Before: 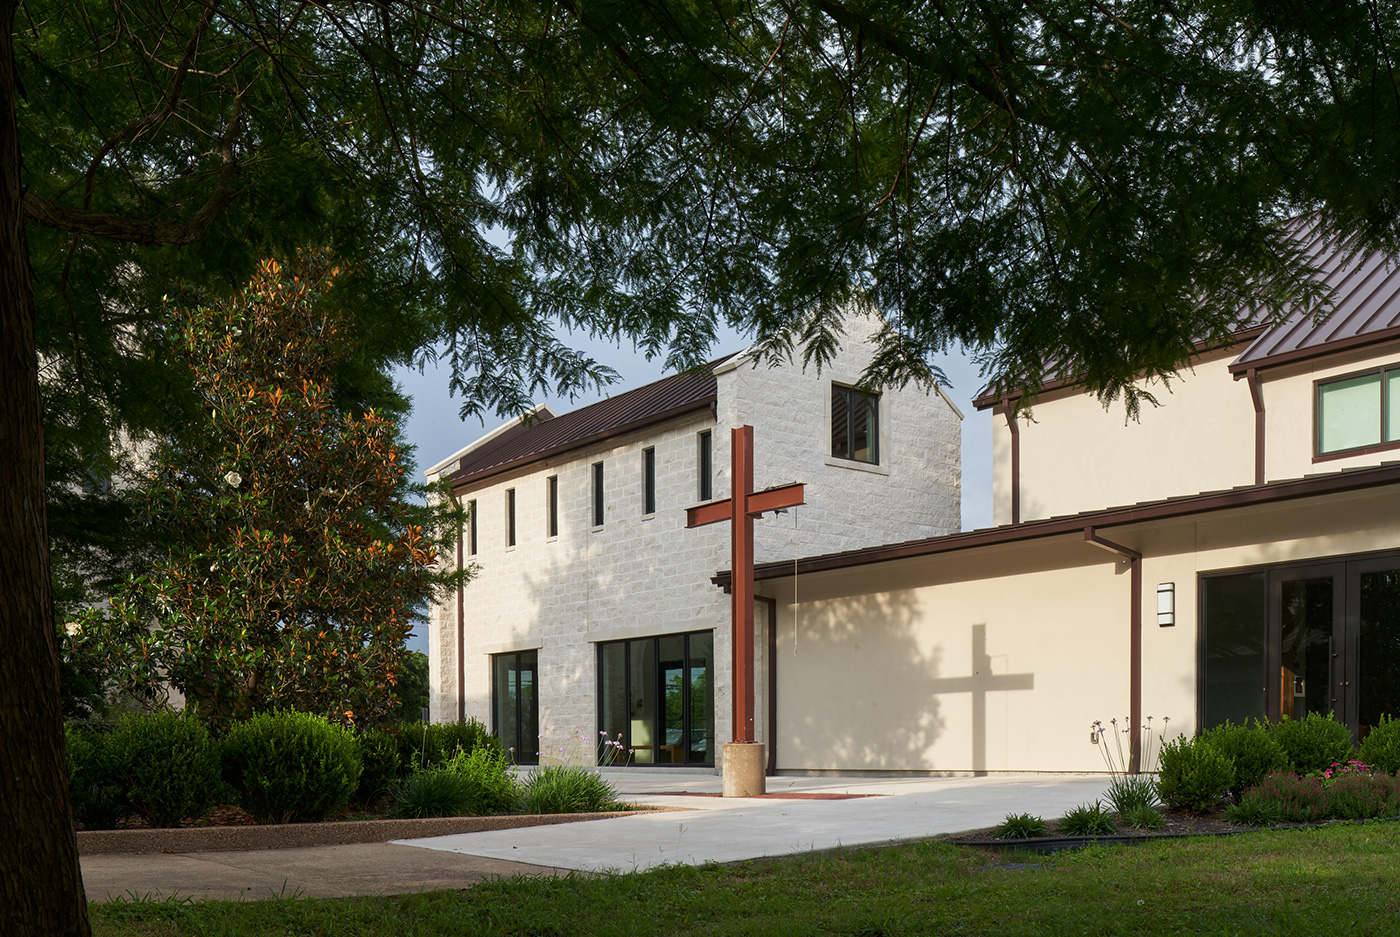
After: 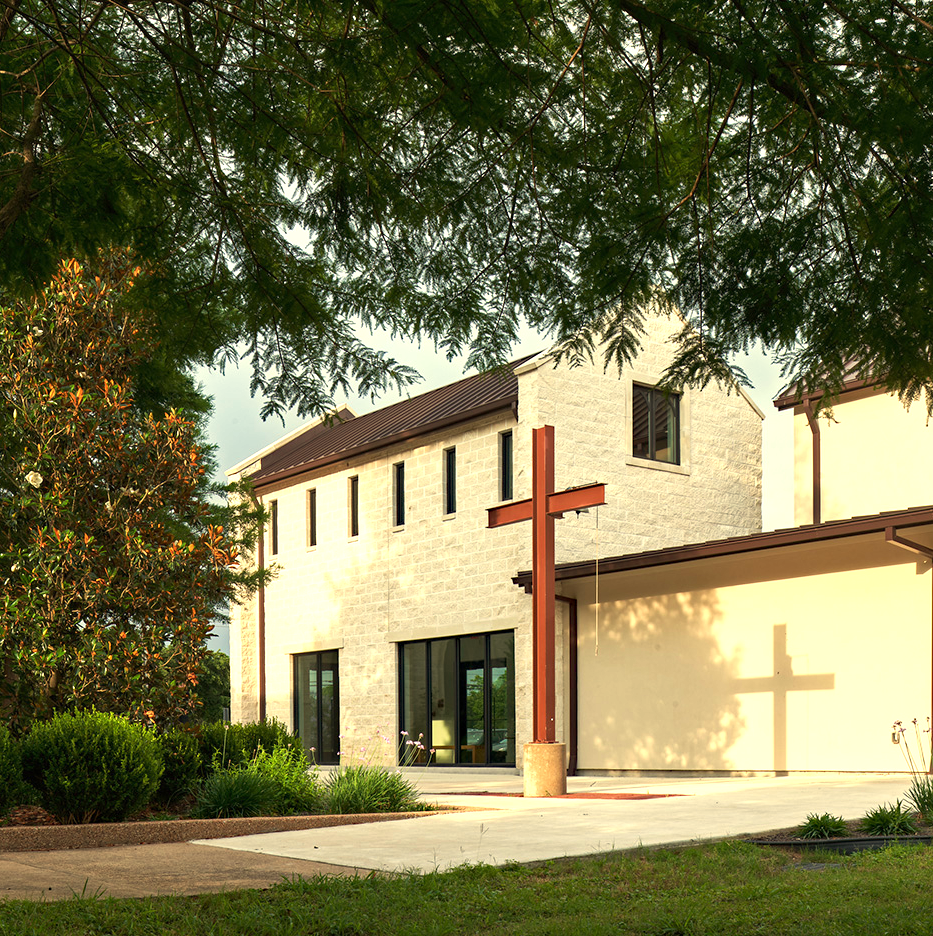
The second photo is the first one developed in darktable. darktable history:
exposure: black level correction 0, exposure 0.9 EV, compensate highlight preservation false
haze removal: compatibility mode true, adaptive false
white balance: red 1.08, blue 0.791
crop and rotate: left 14.292%, right 19.041%
